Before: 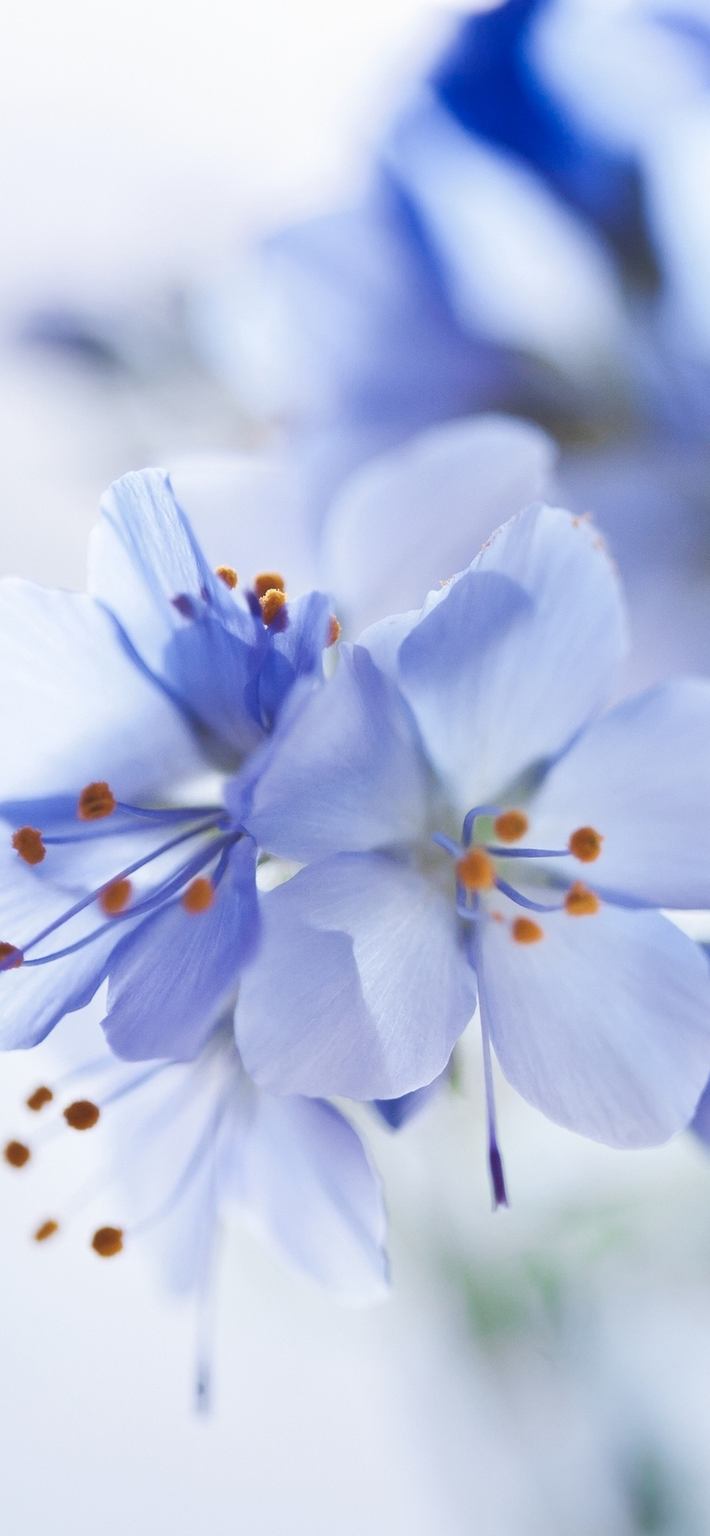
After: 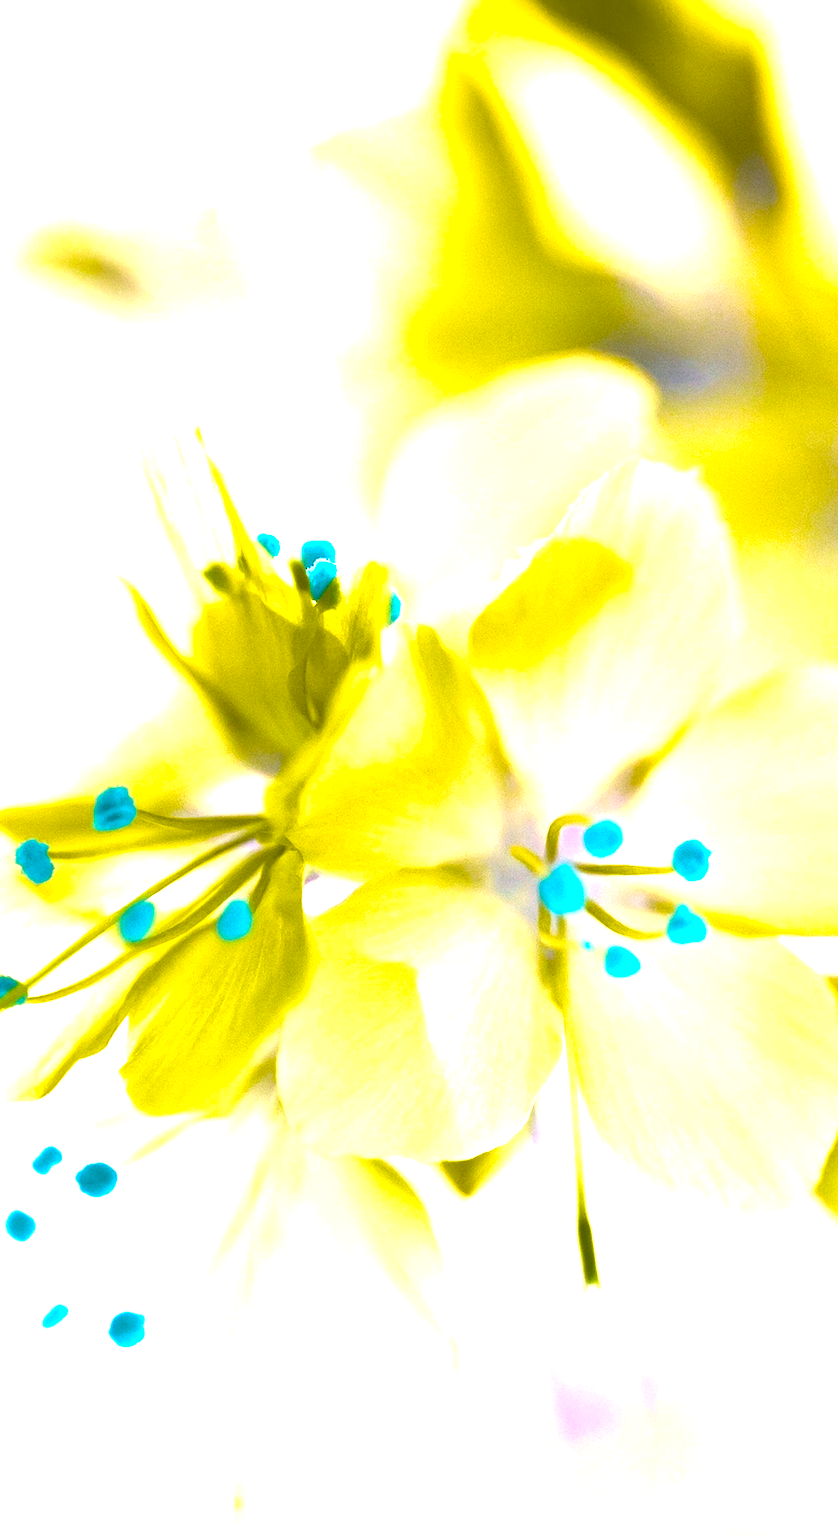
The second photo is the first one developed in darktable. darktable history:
exposure: black level correction 0, exposure 1.749 EV, compensate exposure bias true, compensate highlight preservation false
crop: top 7.599%, bottom 7.693%
color balance rgb: shadows lift › hue 87.6°, perceptual saturation grading › global saturation 10.584%, hue shift 178.85°, global vibrance 49.269%, contrast 0.897%
haze removal: compatibility mode true, adaptive false
